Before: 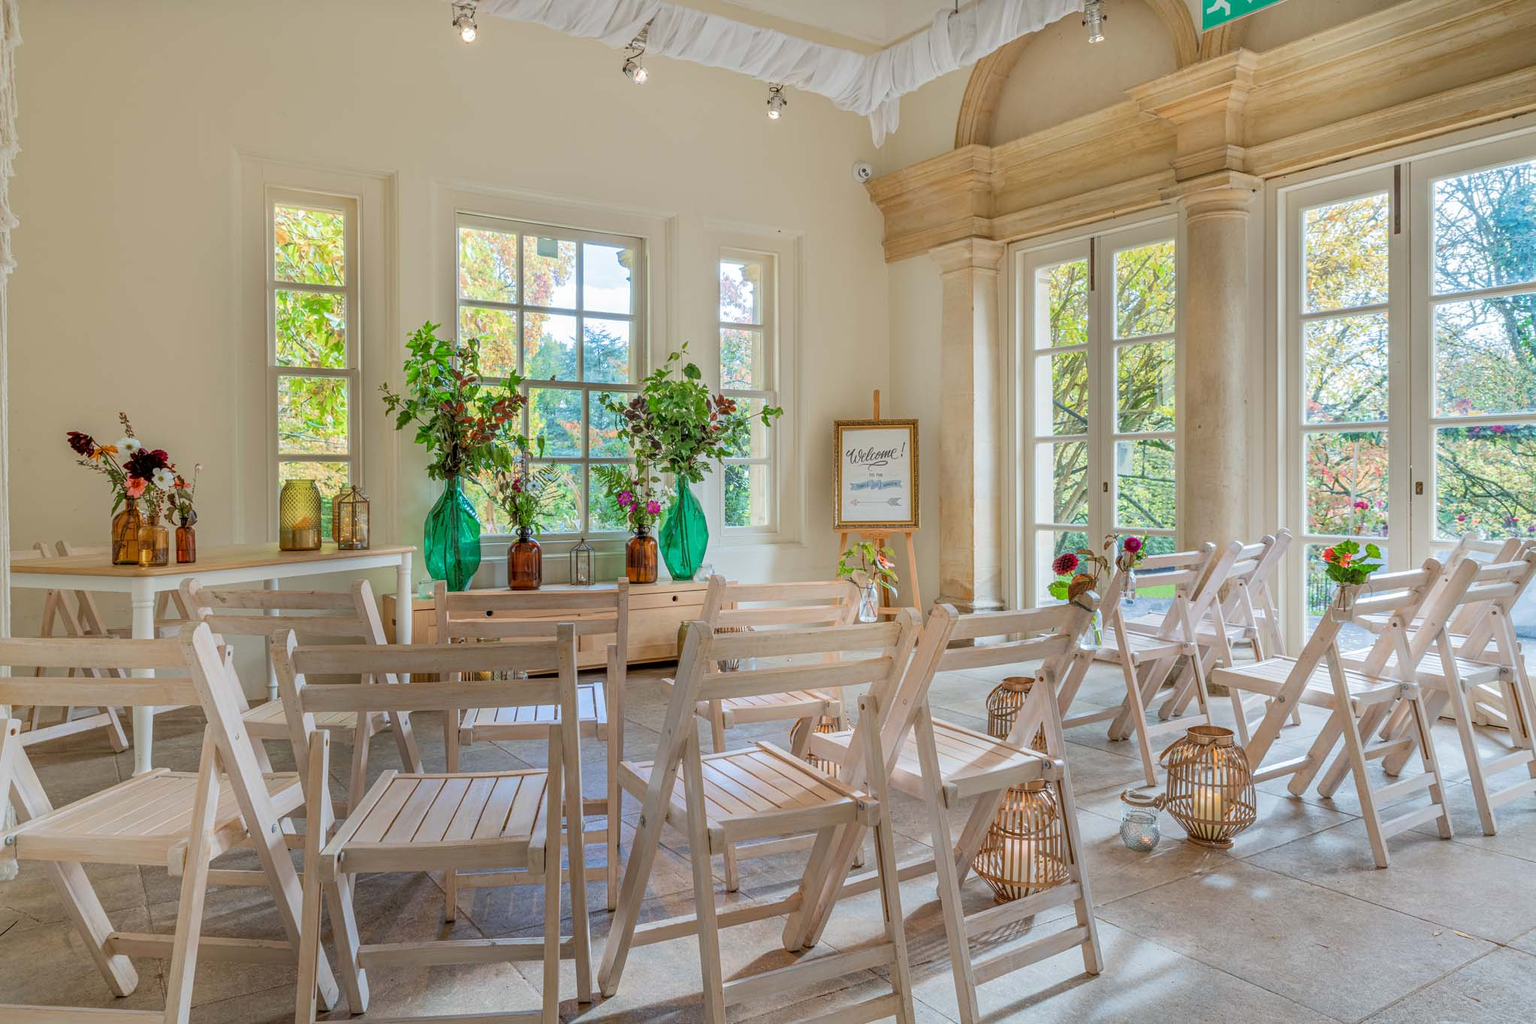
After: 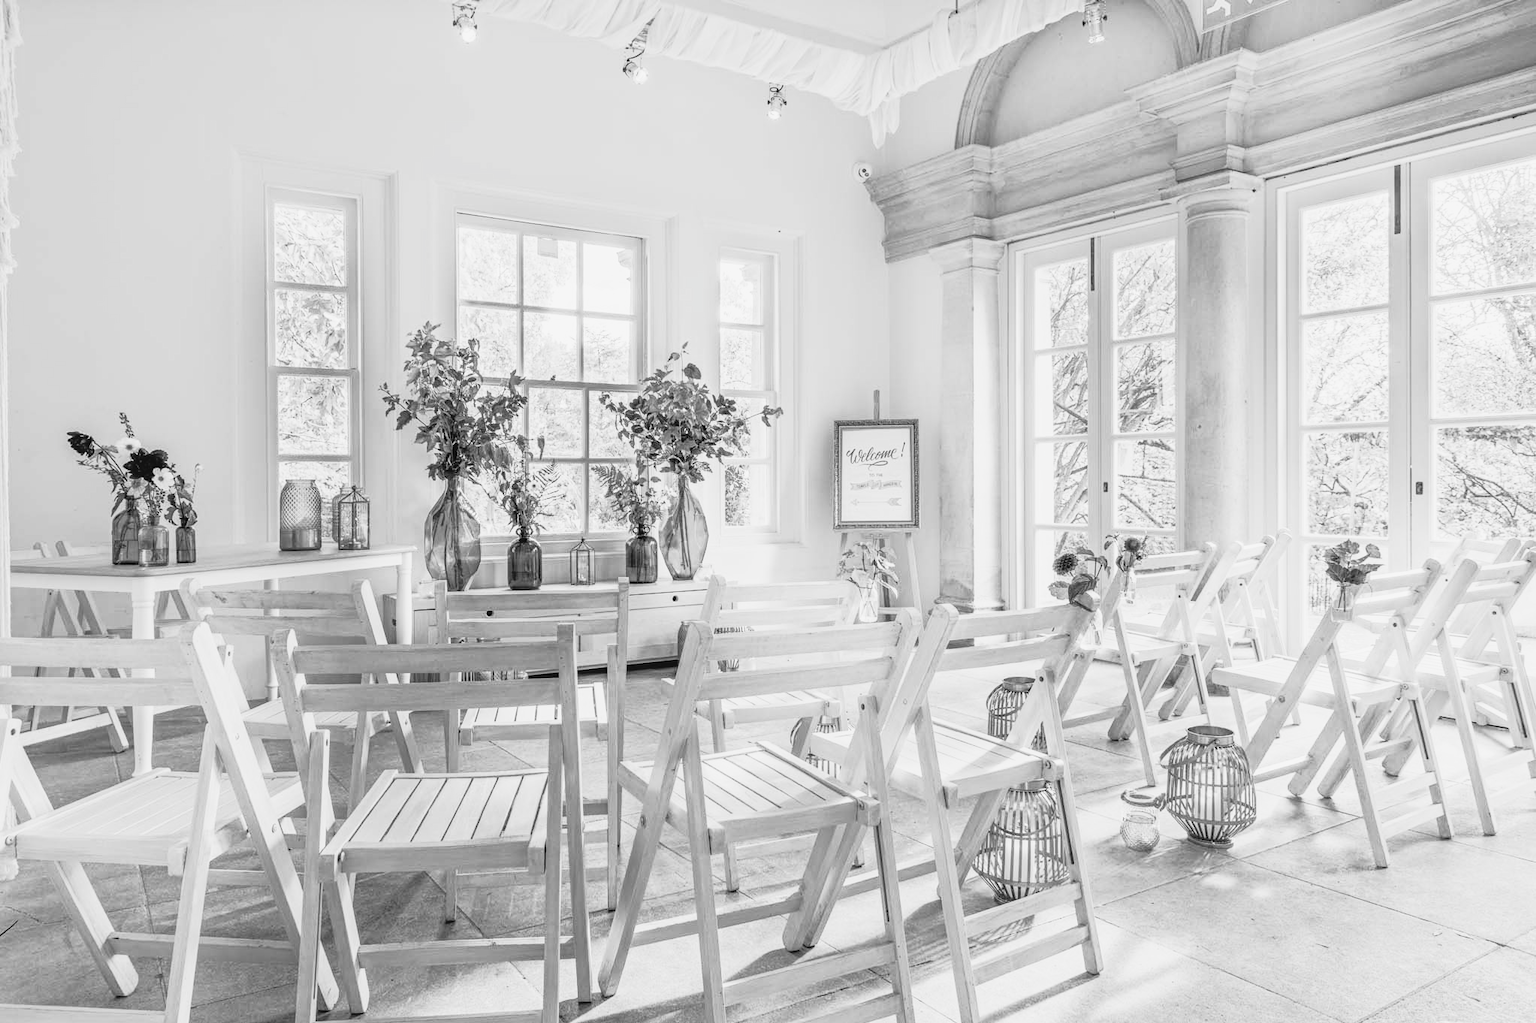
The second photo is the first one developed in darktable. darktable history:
tone curve: curves: ch0 [(0, 0.052) (0.207, 0.35) (0.392, 0.592) (0.54, 0.803) (0.725, 0.922) (0.99, 0.974)], color space Lab, independent channels, preserve colors none
color calibration "t3mujinpack channel mixer": output gray [0.18, 0.41, 0.41, 0], gray › normalize channels true, illuminant same as pipeline (D50), adaptation XYZ, x 0.346, y 0.359, gamut compression 0
